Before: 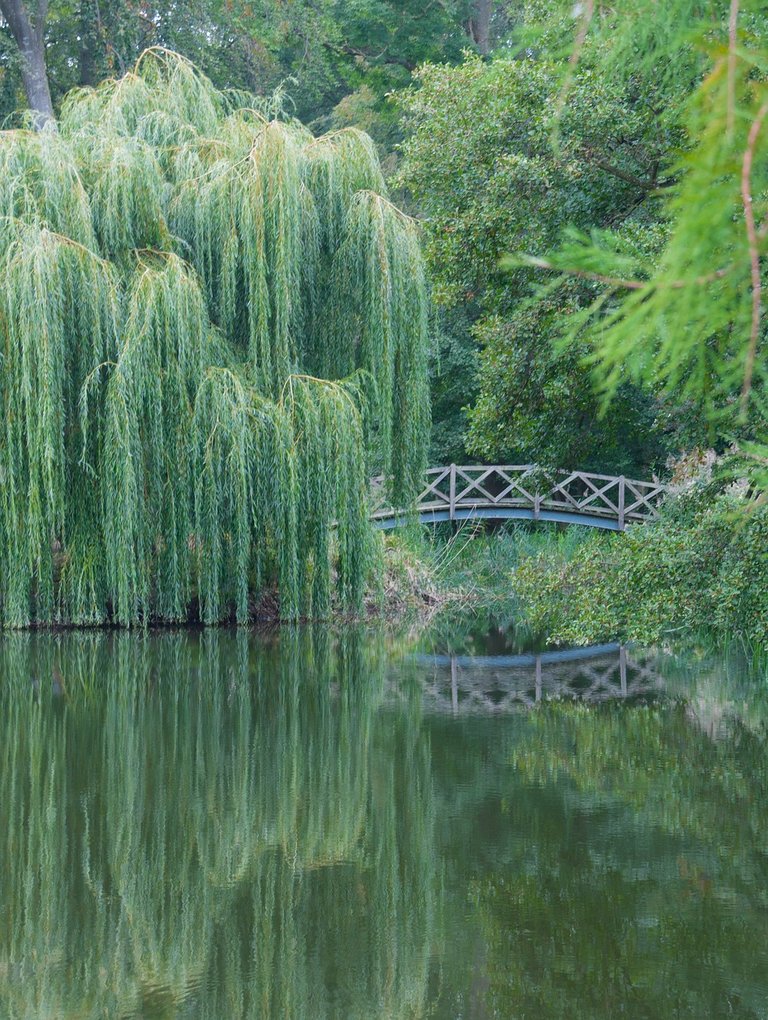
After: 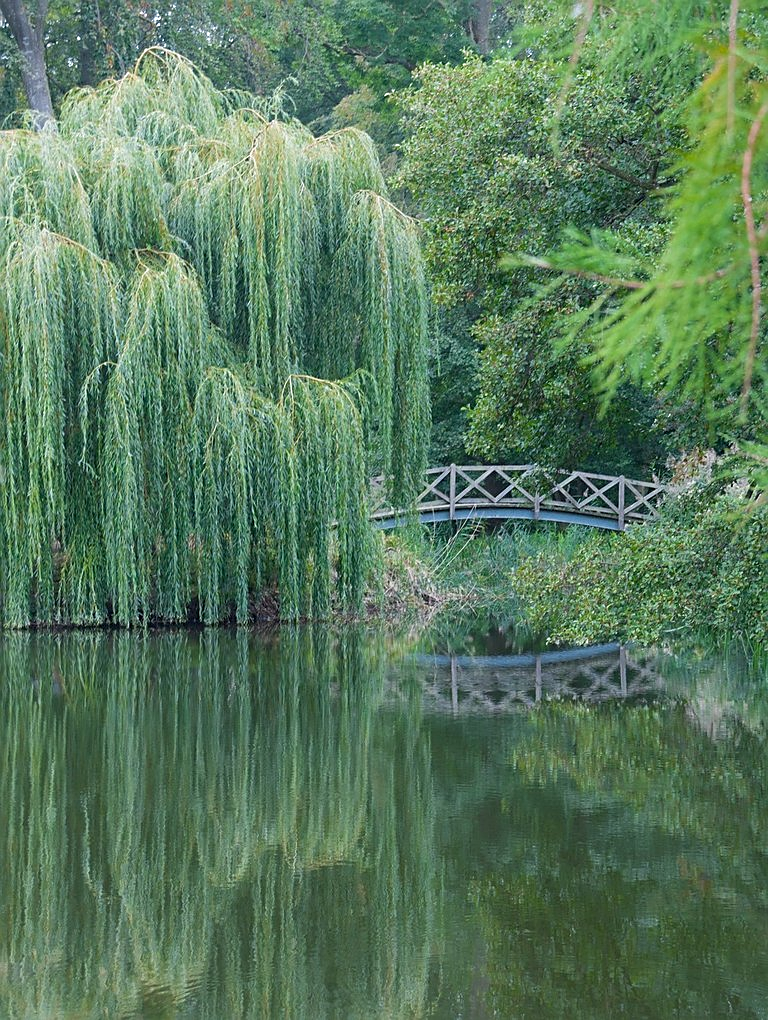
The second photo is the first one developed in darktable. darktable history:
sharpen: on, module defaults
tone equalizer: edges refinement/feathering 500, mask exposure compensation -1.57 EV, preserve details no
exposure: black level correction 0.001, compensate exposure bias true, compensate highlight preservation false
